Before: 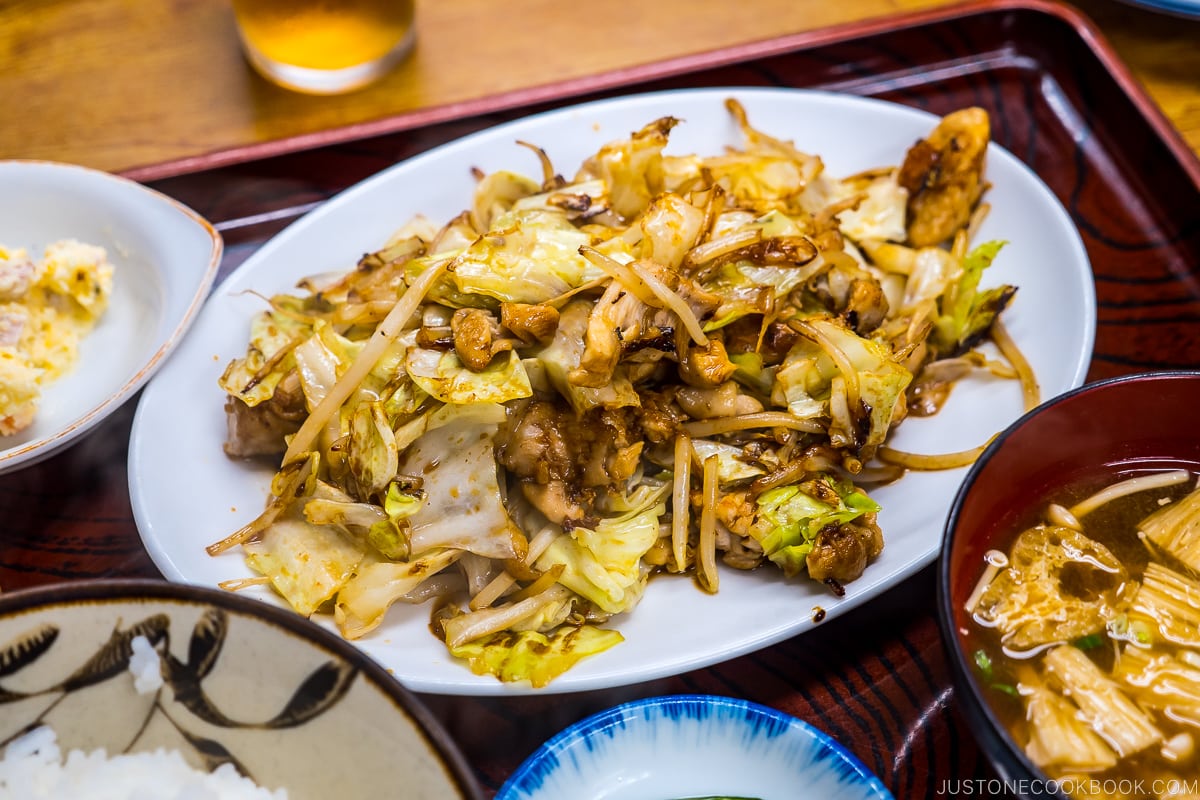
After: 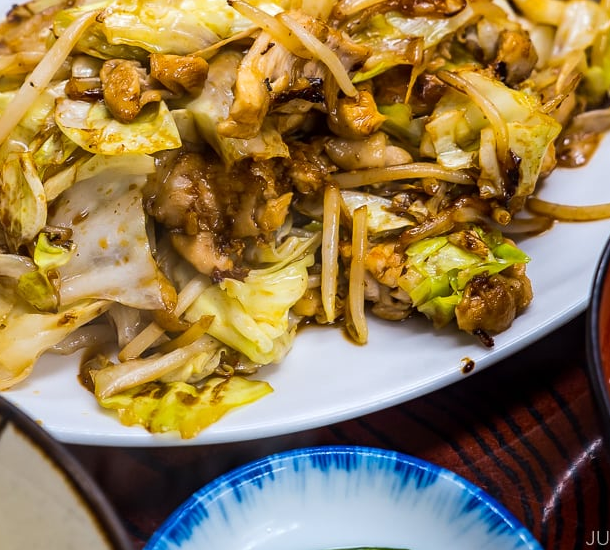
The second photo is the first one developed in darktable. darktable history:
crop and rotate: left 29.29%, top 31.157%, right 19.858%
